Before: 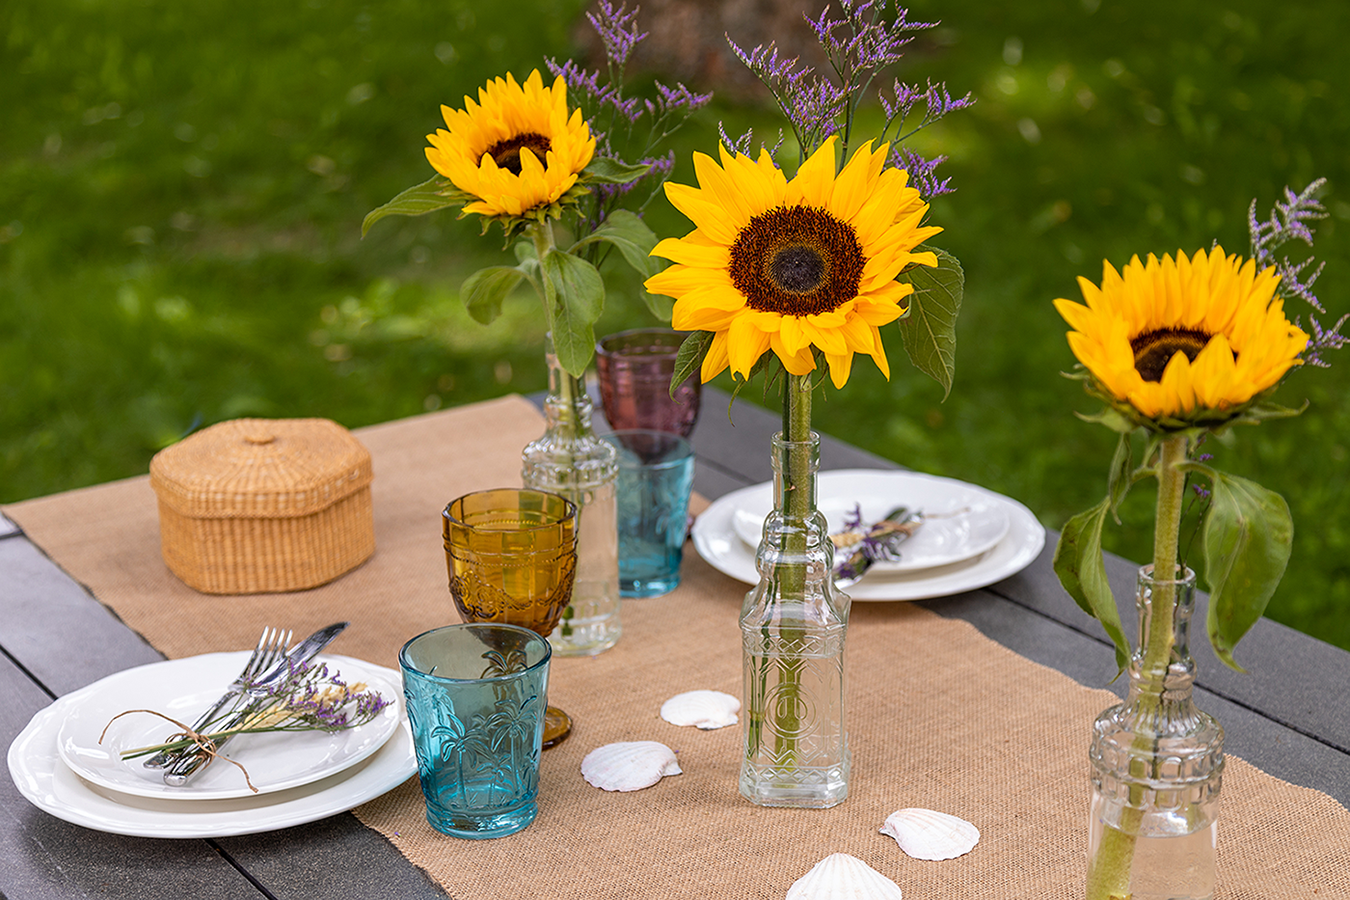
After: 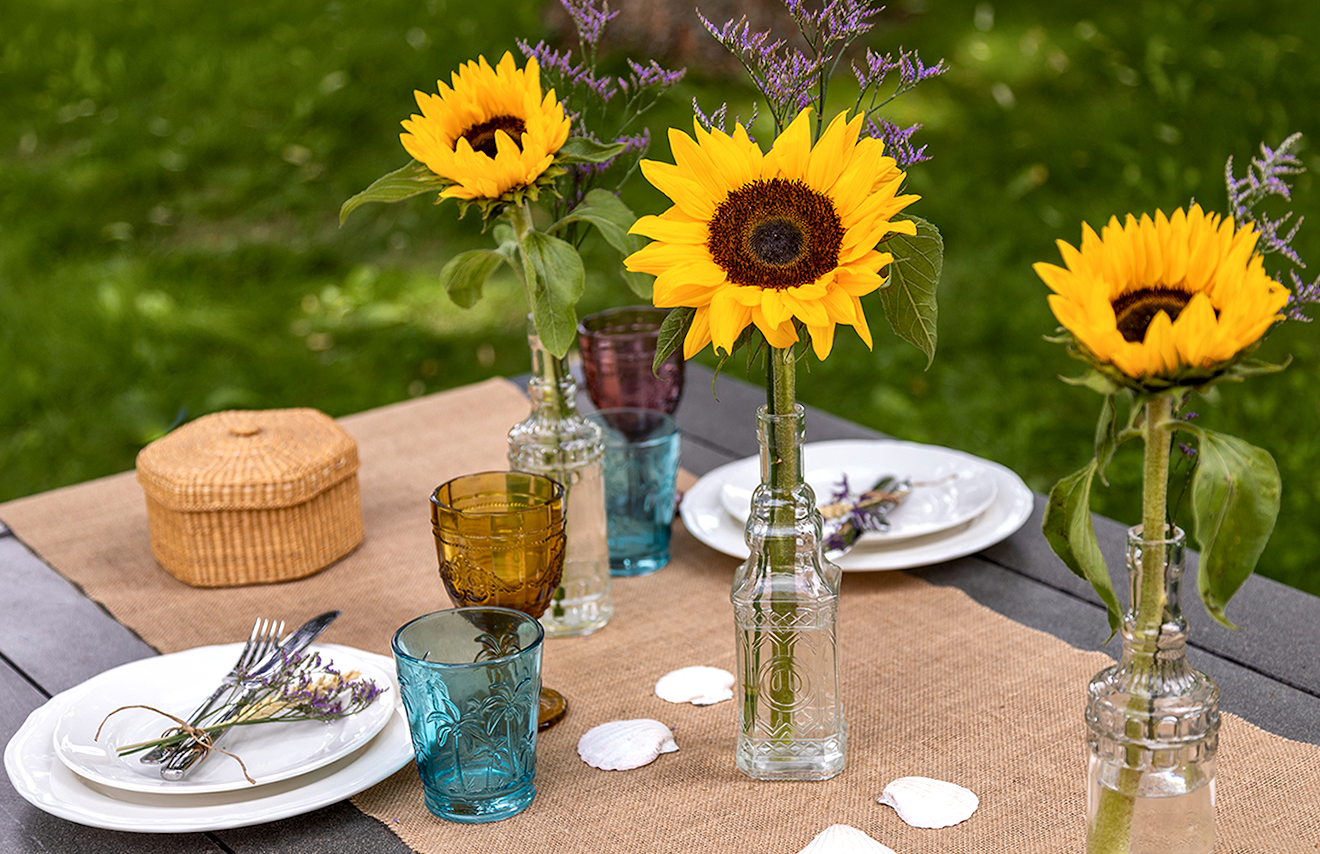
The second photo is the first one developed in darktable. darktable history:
local contrast: mode bilateral grid, contrast 20, coarseness 50, detail 159%, midtone range 0.2
rotate and perspective: rotation -2°, crop left 0.022, crop right 0.978, crop top 0.049, crop bottom 0.951
